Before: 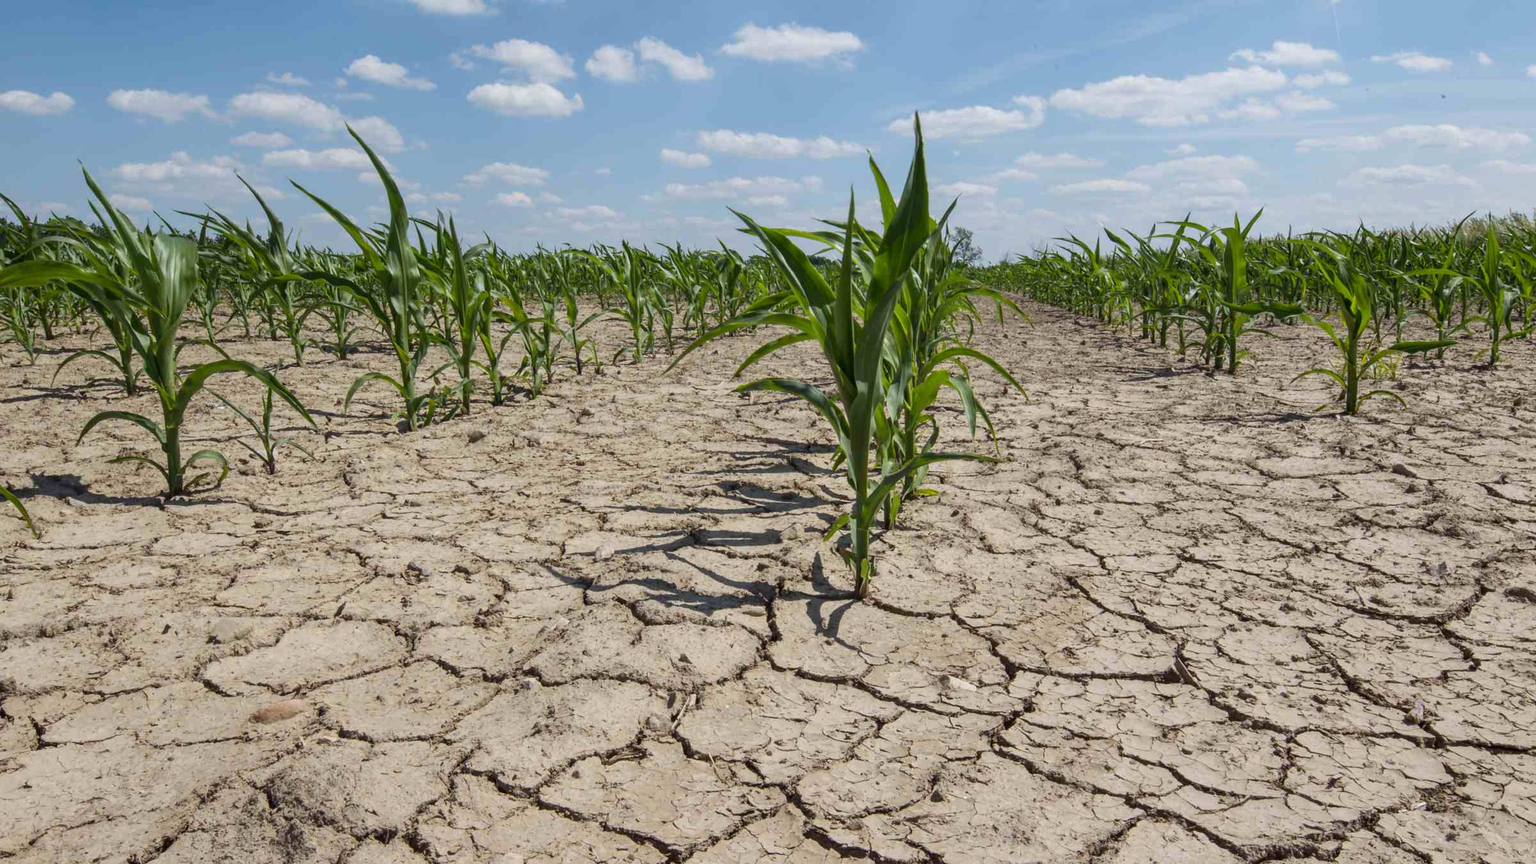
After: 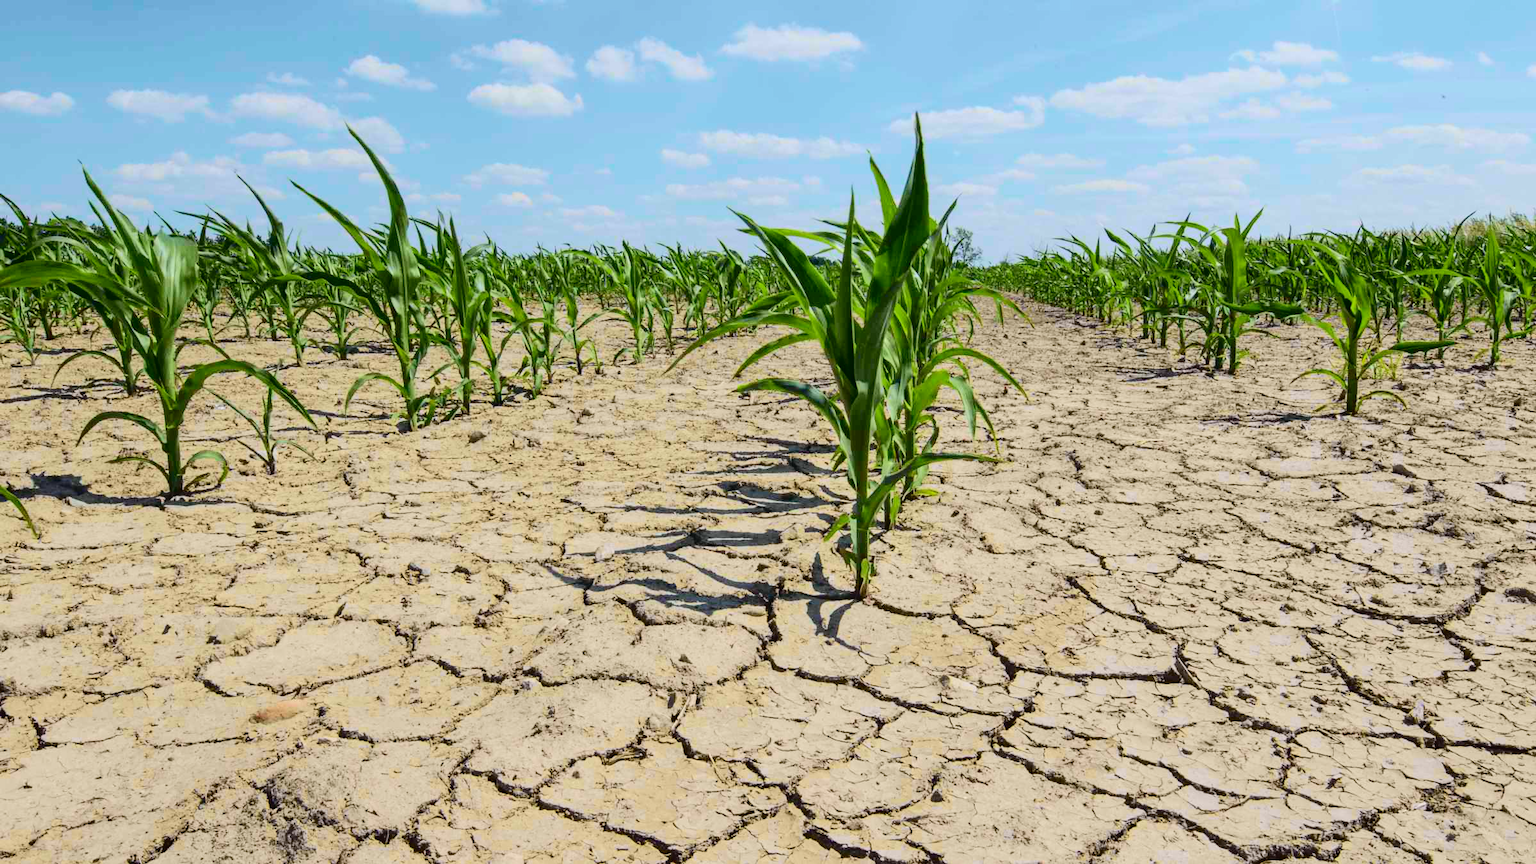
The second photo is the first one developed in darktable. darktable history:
contrast brightness saturation: contrast 0.04, saturation 0.16
tone curve: curves: ch0 [(0, 0.022) (0.114, 0.083) (0.281, 0.315) (0.447, 0.557) (0.588, 0.711) (0.786, 0.839) (0.999, 0.949)]; ch1 [(0, 0) (0.389, 0.352) (0.458, 0.433) (0.486, 0.474) (0.509, 0.505) (0.535, 0.53) (0.555, 0.557) (0.586, 0.622) (0.677, 0.724) (1, 1)]; ch2 [(0, 0) (0.369, 0.388) (0.449, 0.431) (0.501, 0.5) (0.528, 0.52) (0.561, 0.59) (0.697, 0.721) (1, 1)], color space Lab, independent channels, preserve colors none
